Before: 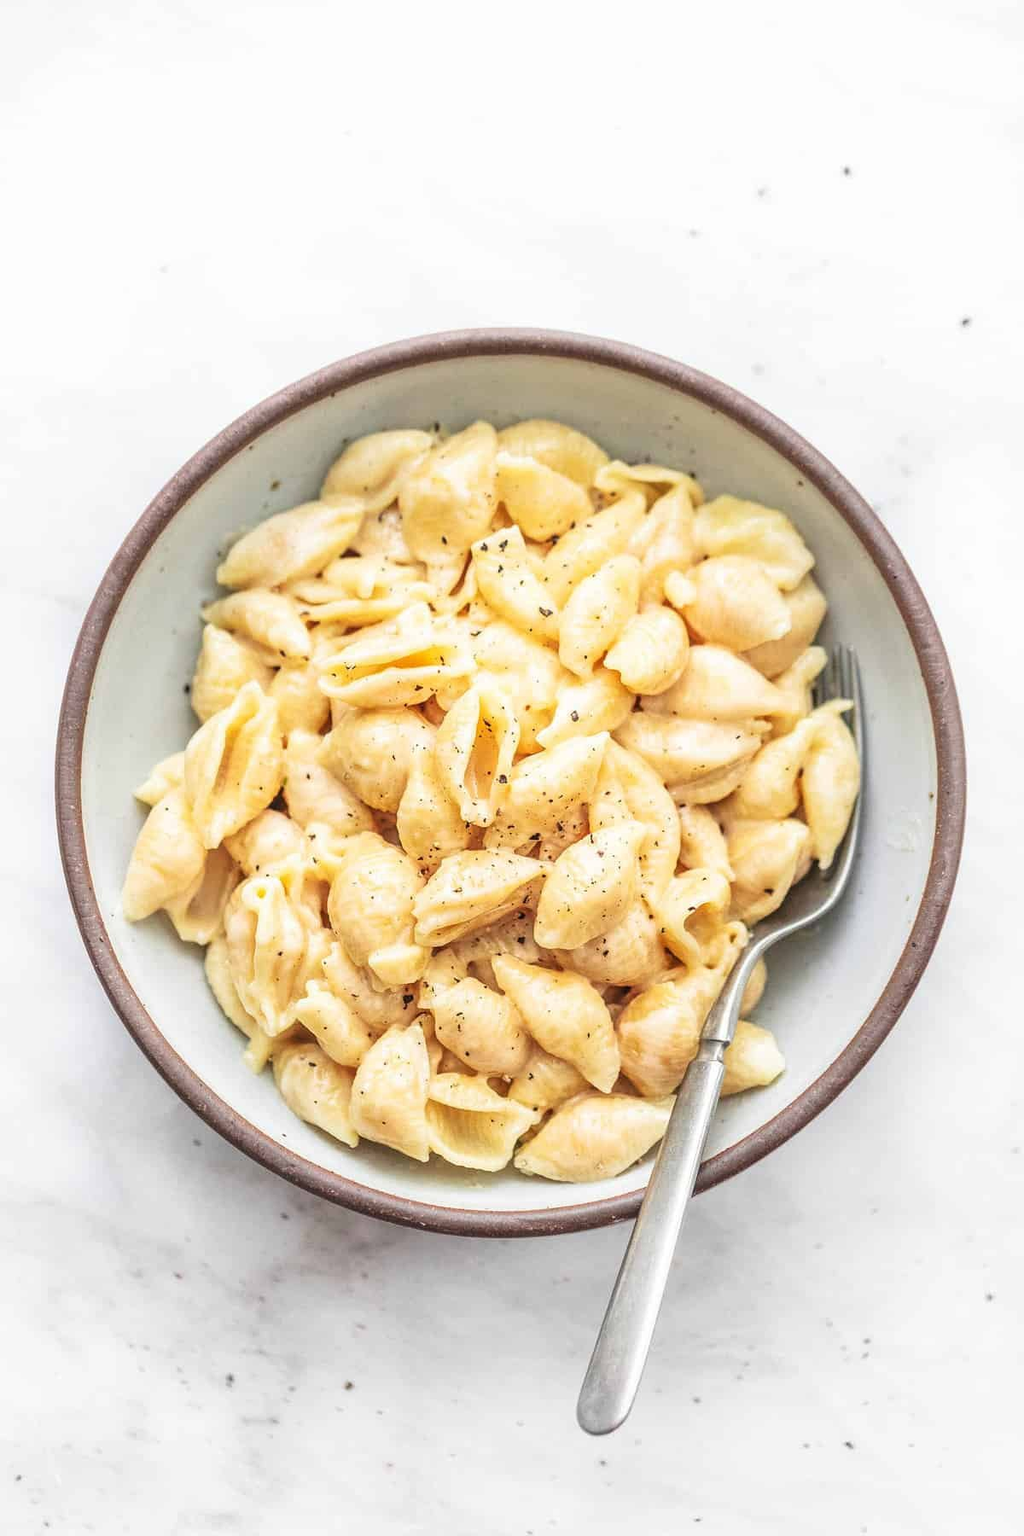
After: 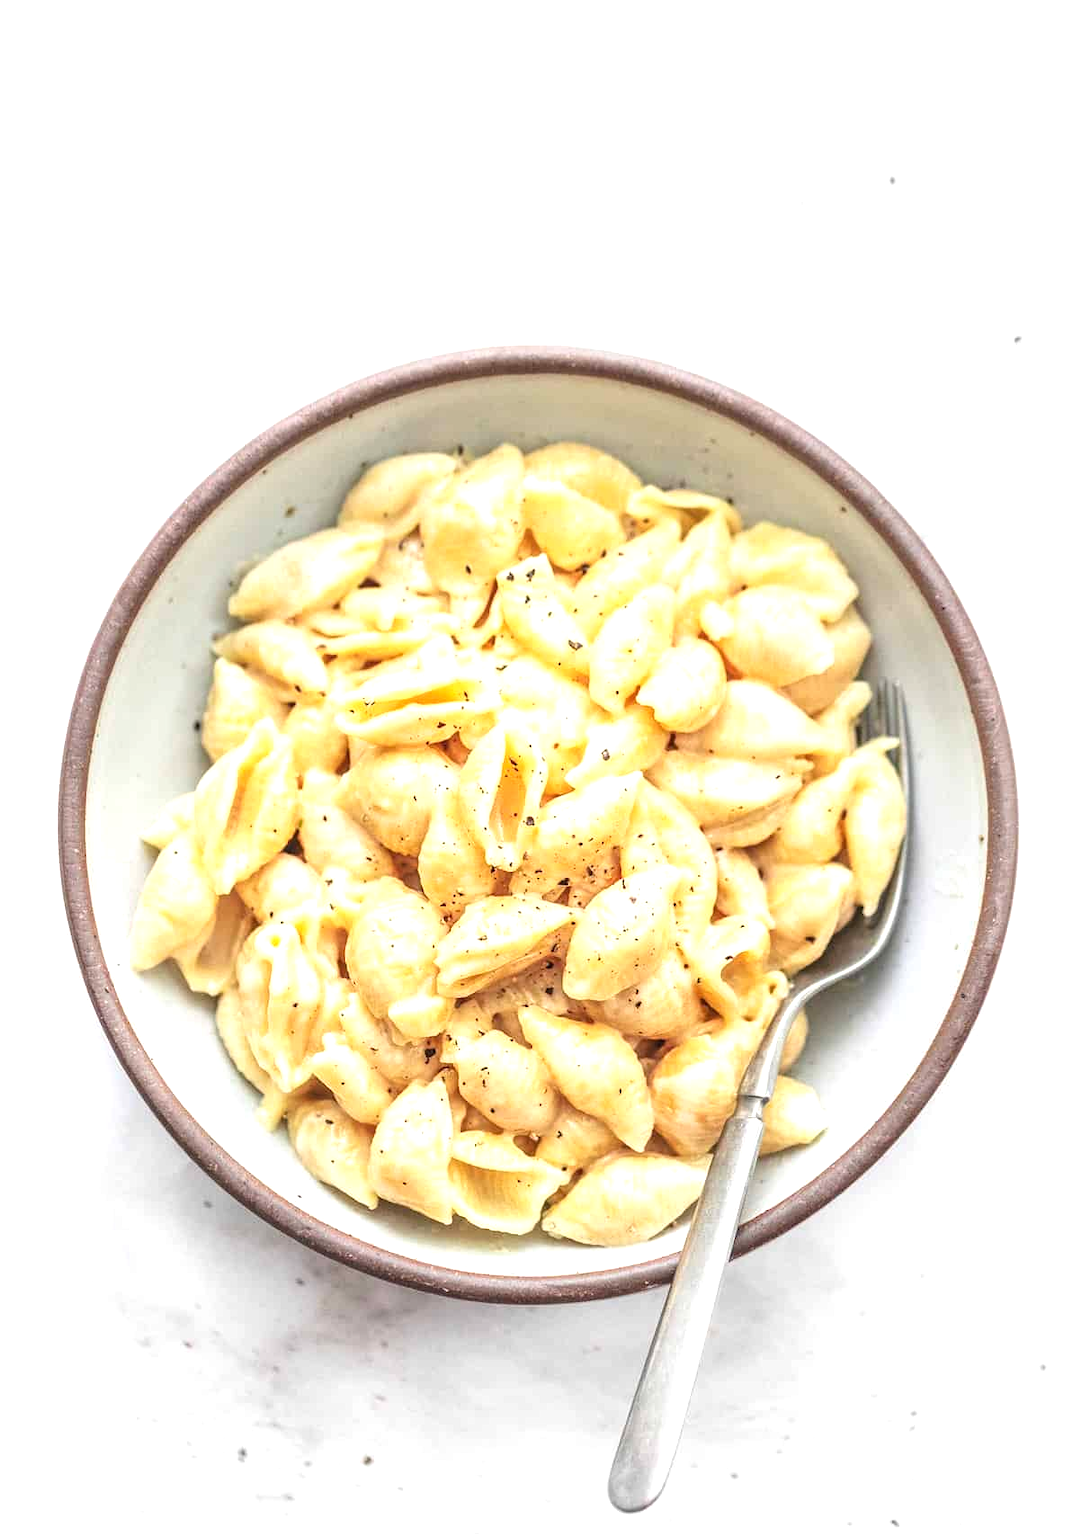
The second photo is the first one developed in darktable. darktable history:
crop and rotate: top 0.014%, bottom 5.075%
exposure: exposure 0.488 EV, compensate highlight preservation false
